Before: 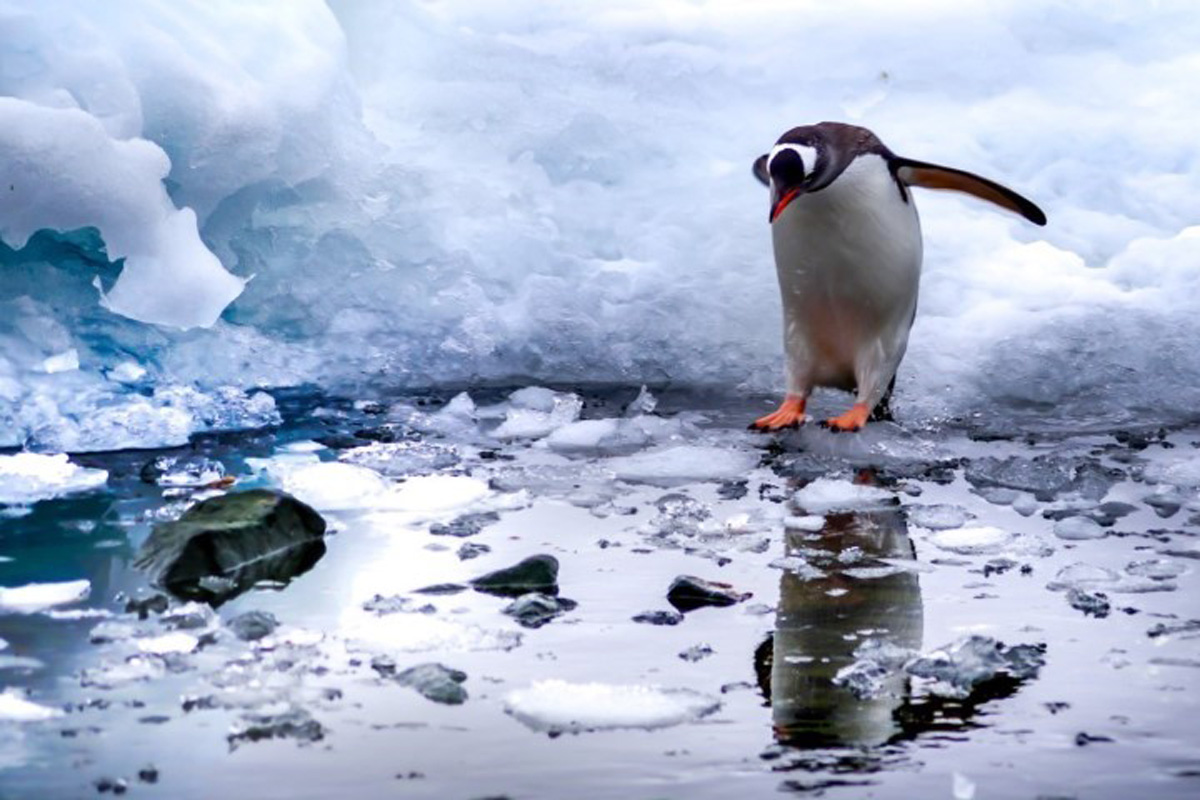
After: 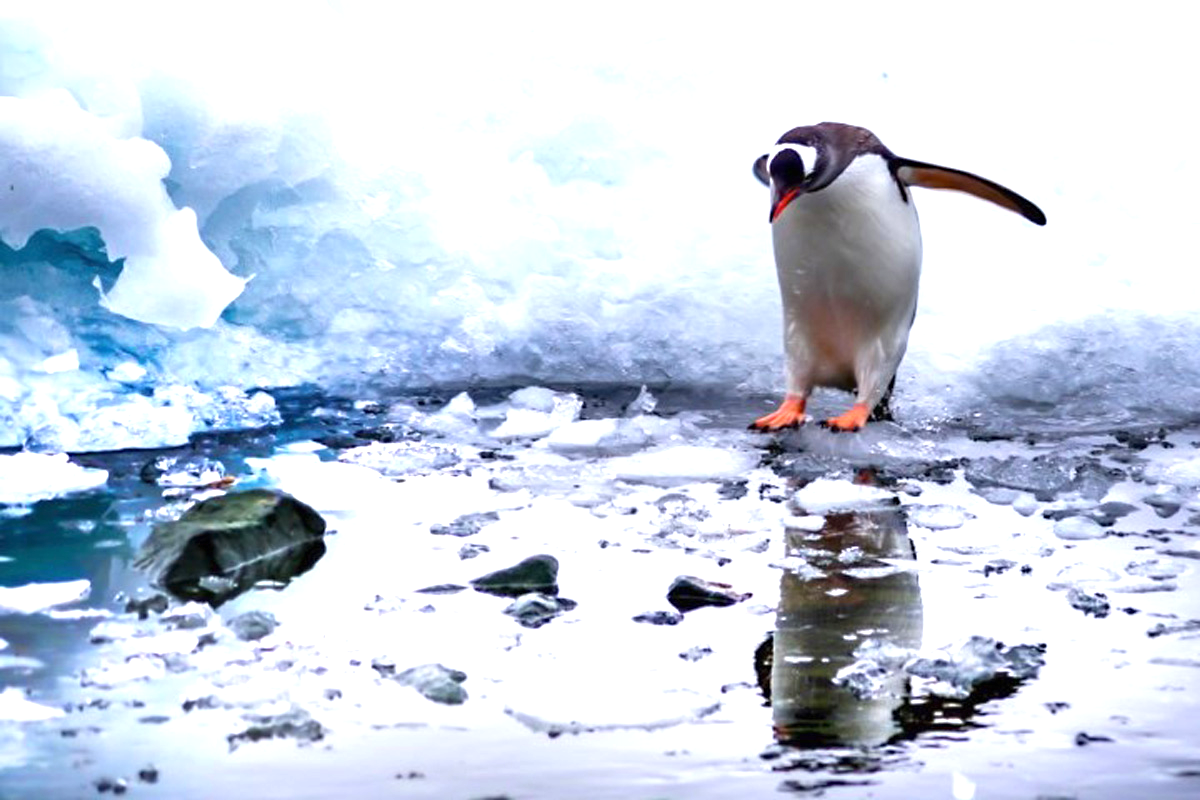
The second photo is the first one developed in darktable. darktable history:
sharpen: radius 5.365, amount 0.309, threshold 26.864
exposure: black level correction 0, exposure 0.86 EV, compensate exposure bias true, compensate highlight preservation false
